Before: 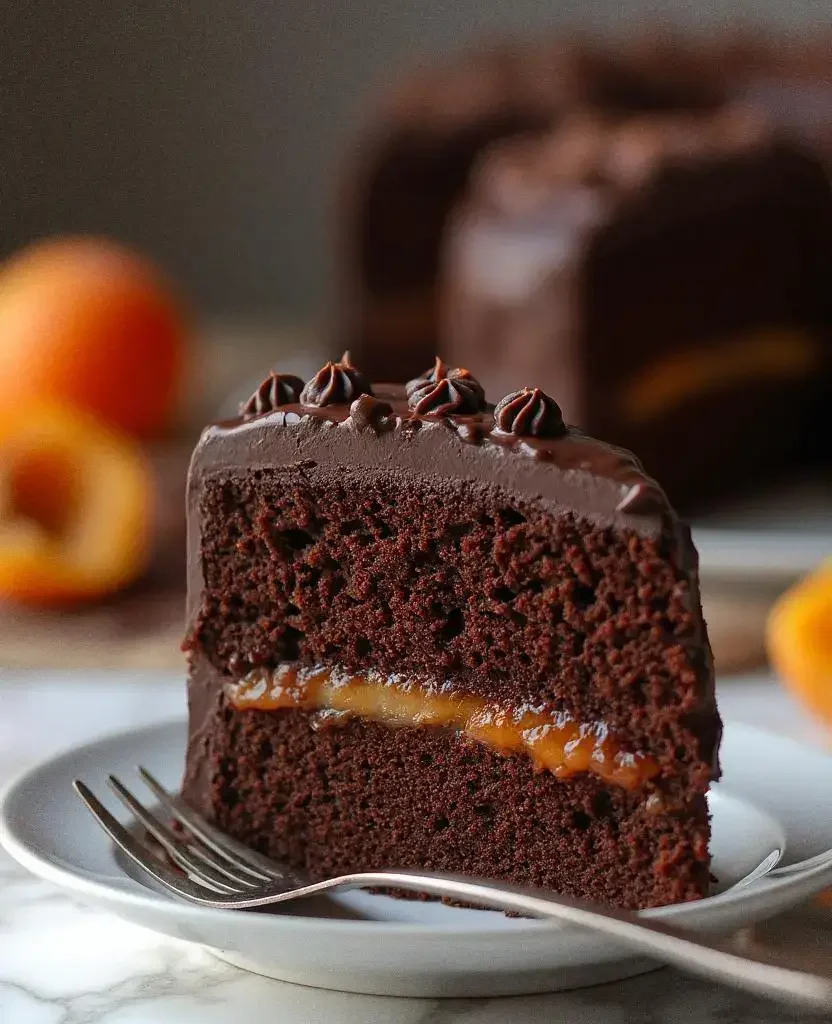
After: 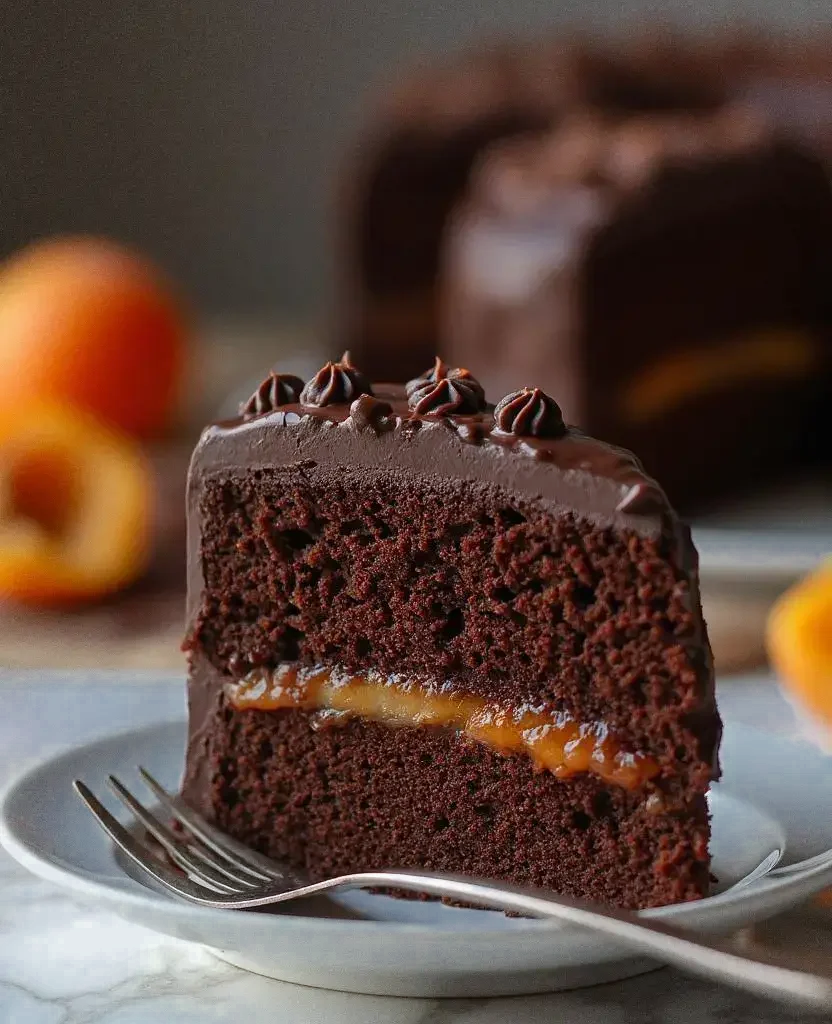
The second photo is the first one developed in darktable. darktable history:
color zones: curves: ch0 [(0, 0.497) (0.143, 0.5) (0.286, 0.5) (0.429, 0.483) (0.571, 0.116) (0.714, -0.006) (0.857, 0.28) (1, 0.497)]
white balance: red 0.982, blue 1.018
